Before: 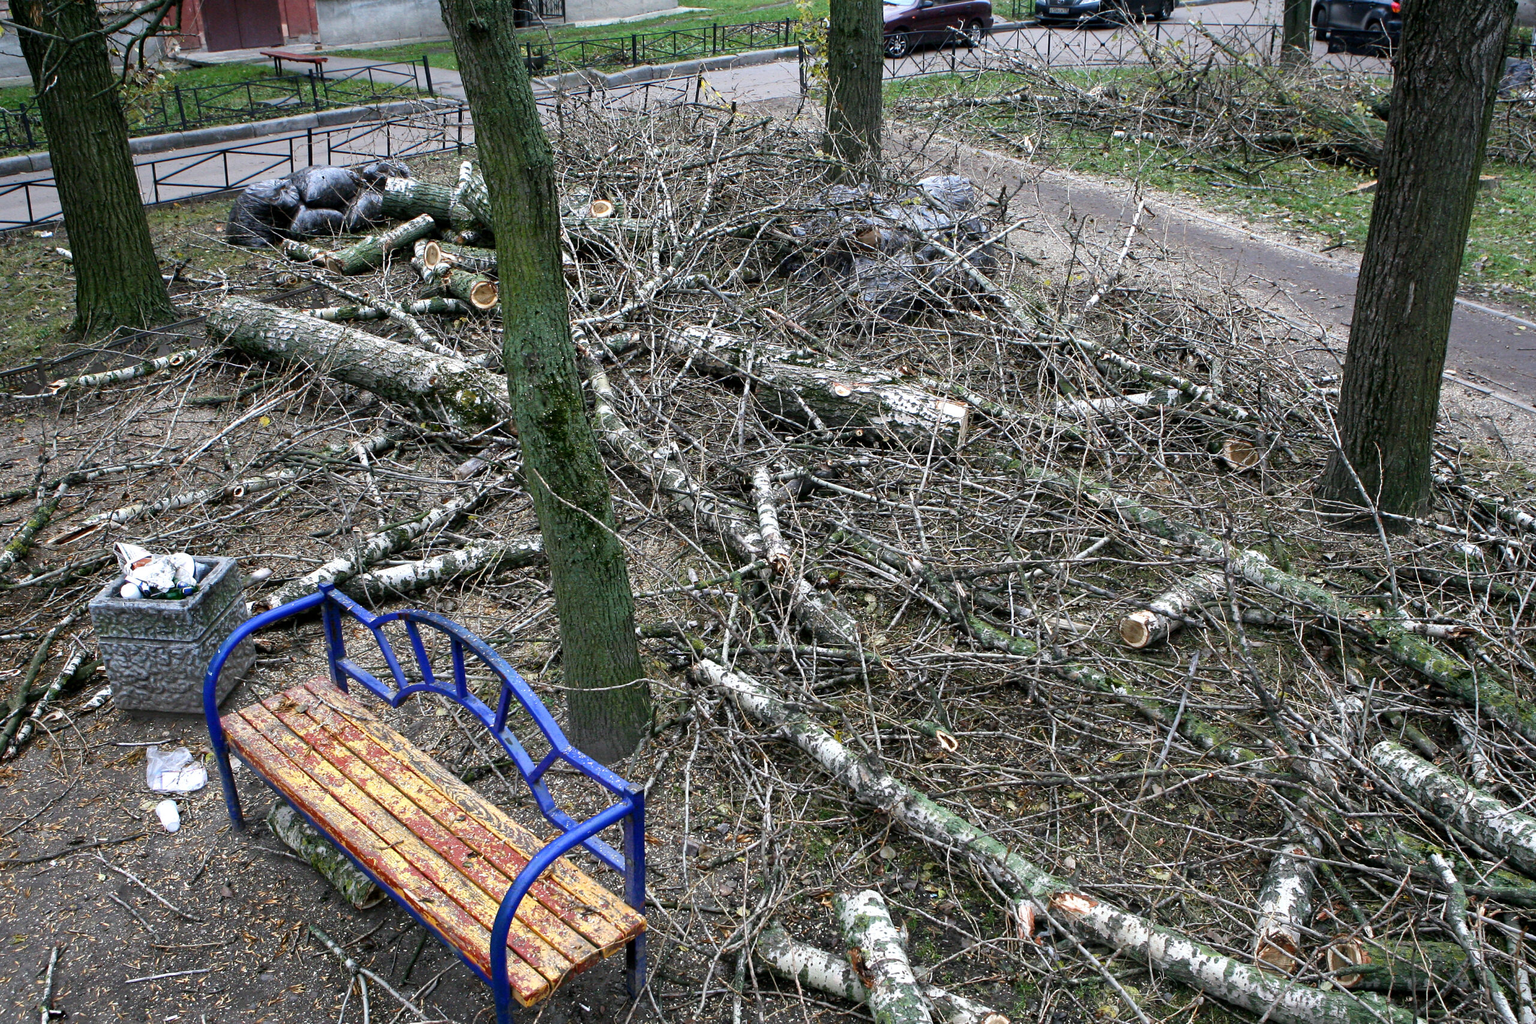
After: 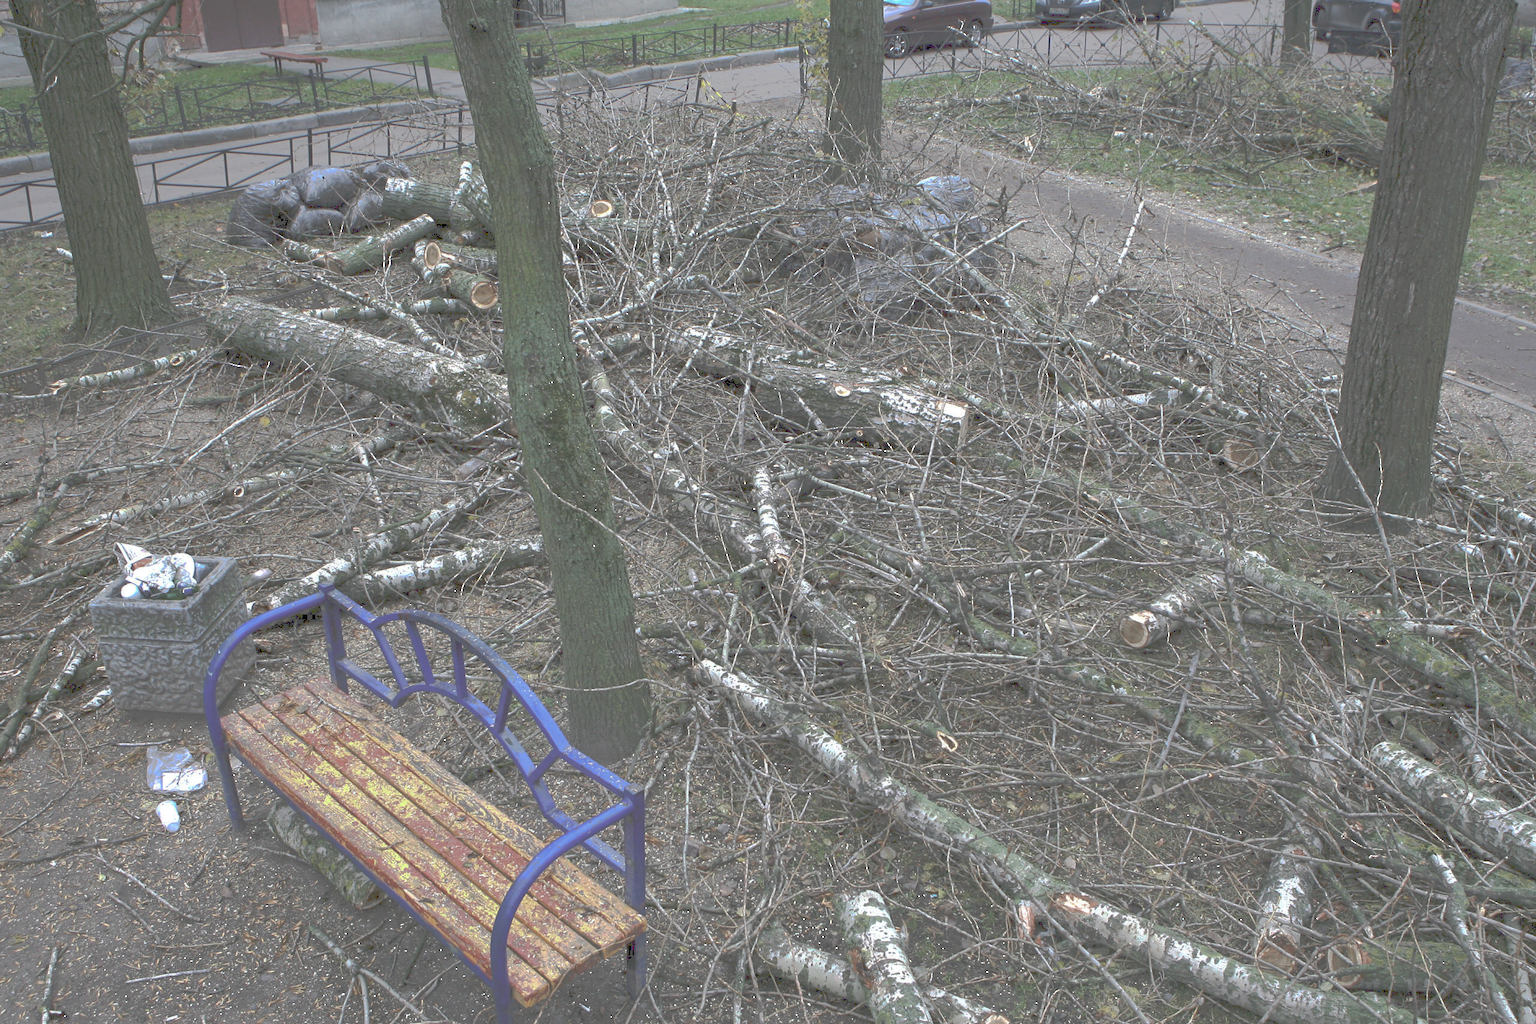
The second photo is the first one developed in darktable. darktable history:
sharpen: radius 2.883, amount 0.868, threshold 47.523
tone curve: curves: ch0 [(0, 0) (0.003, 0.322) (0.011, 0.327) (0.025, 0.345) (0.044, 0.365) (0.069, 0.378) (0.1, 0.391) (0.136, 0.403) (0.177, 0.412) (0.224, 0.429) (0.277, 0.448) (0.335, 0.474) (0.399, 0.503) (0.468, 0.537) (0.543, 0.57) (0.623, 0.61) (0.709, 0.653) (0.801, 0.699) (0.898, 0.75) (1, 1)], preserve colors none
